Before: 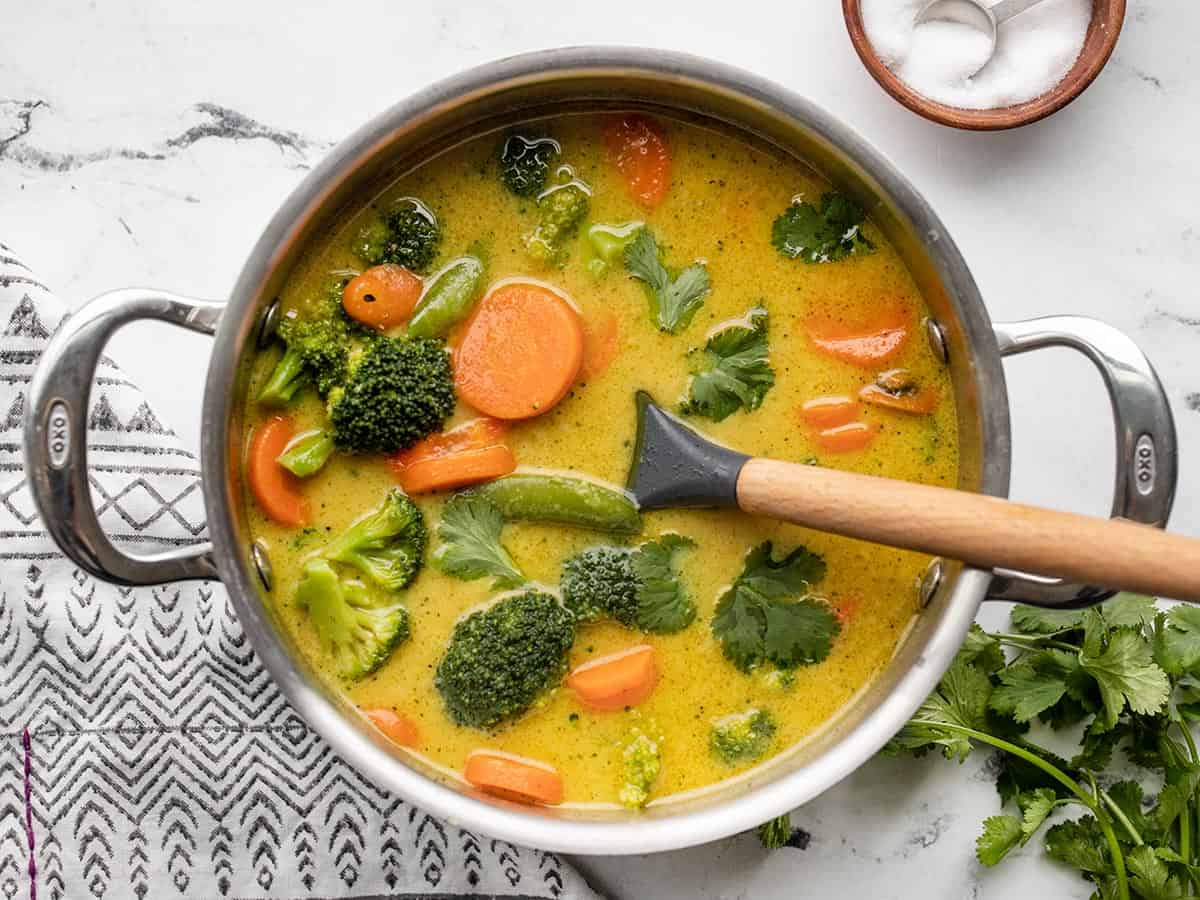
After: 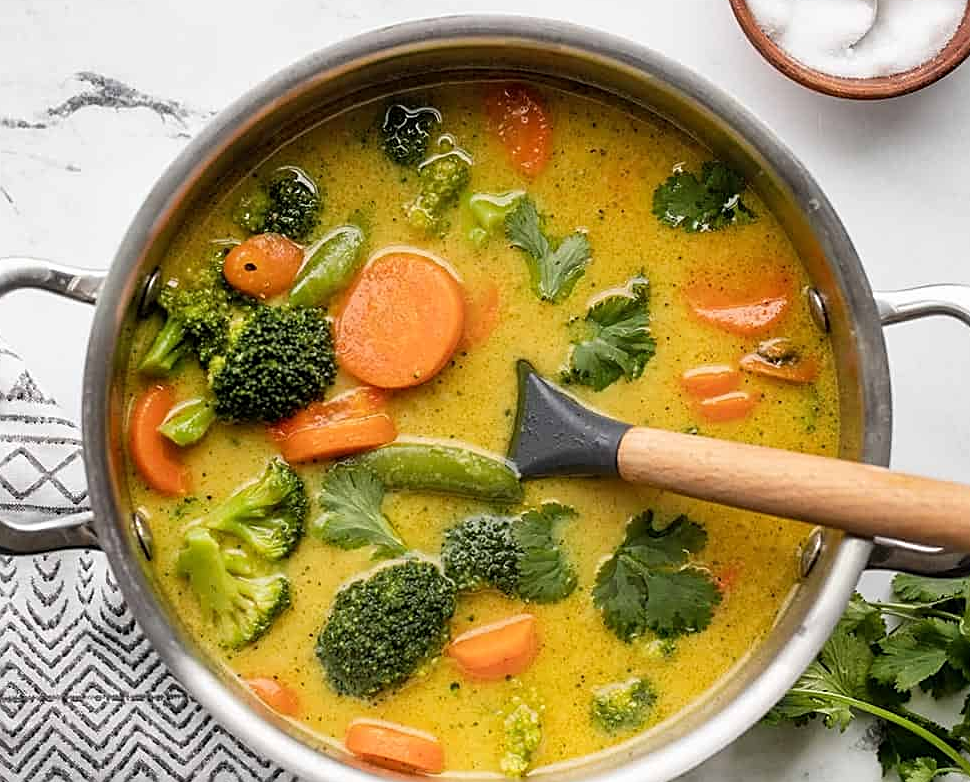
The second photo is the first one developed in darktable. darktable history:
crop: left 9.929%, top 3.475%, right 9.188%, bottom 9.529%
tone equalizer: on, module defaults
sharpen: on, module defaults
white balance: emerald 1
